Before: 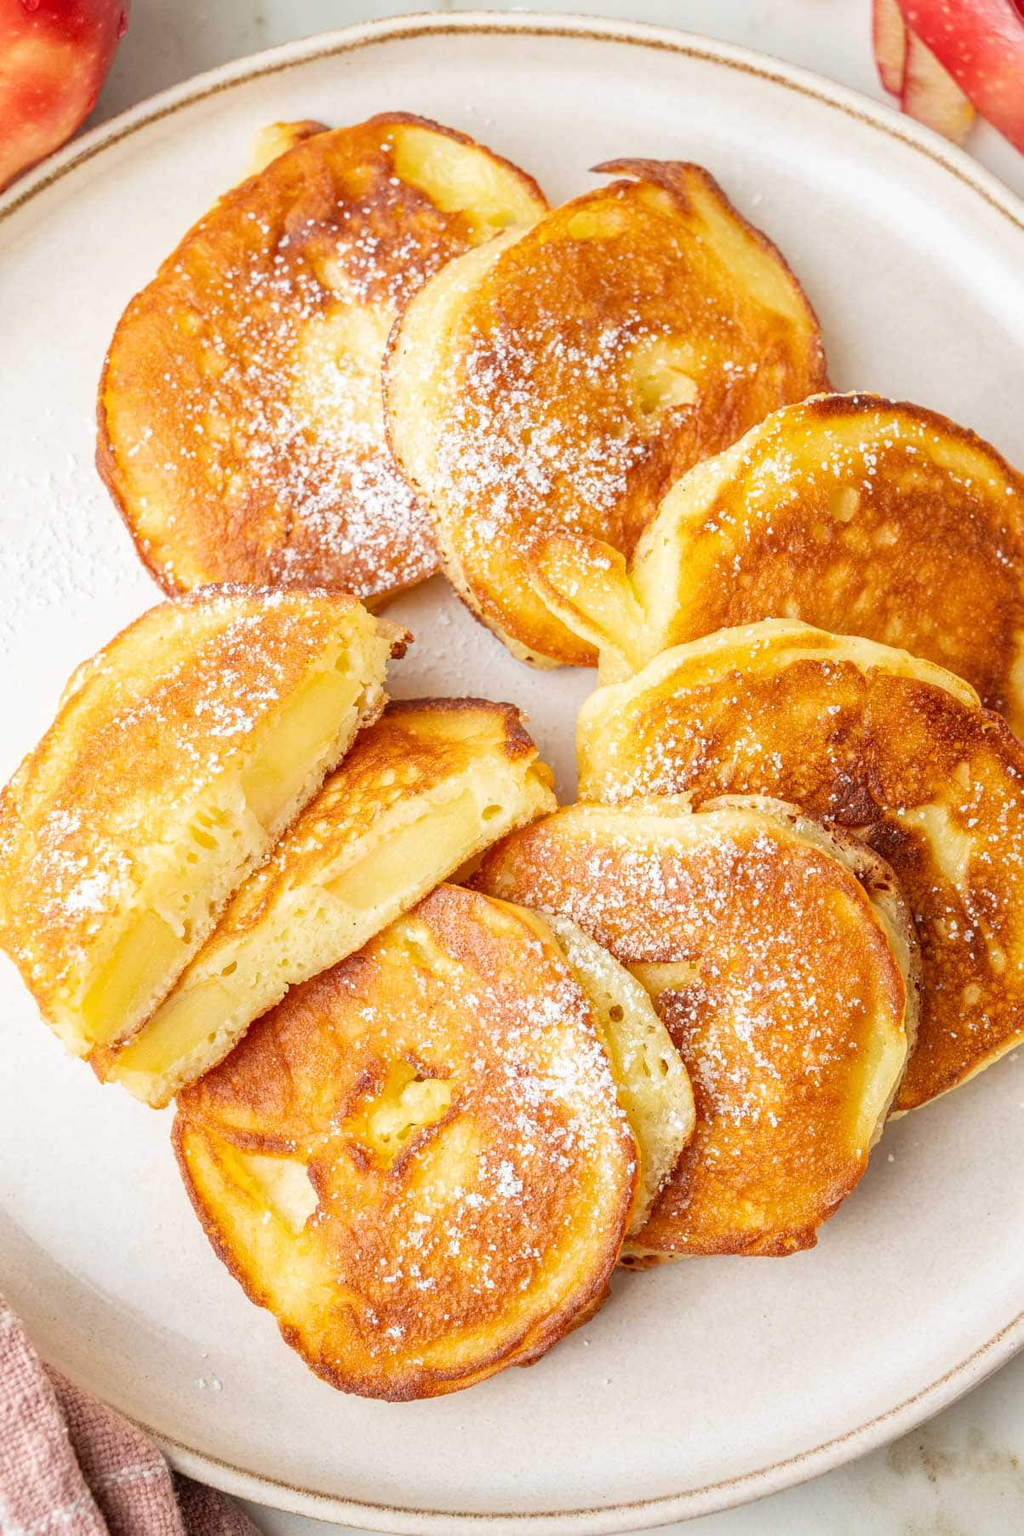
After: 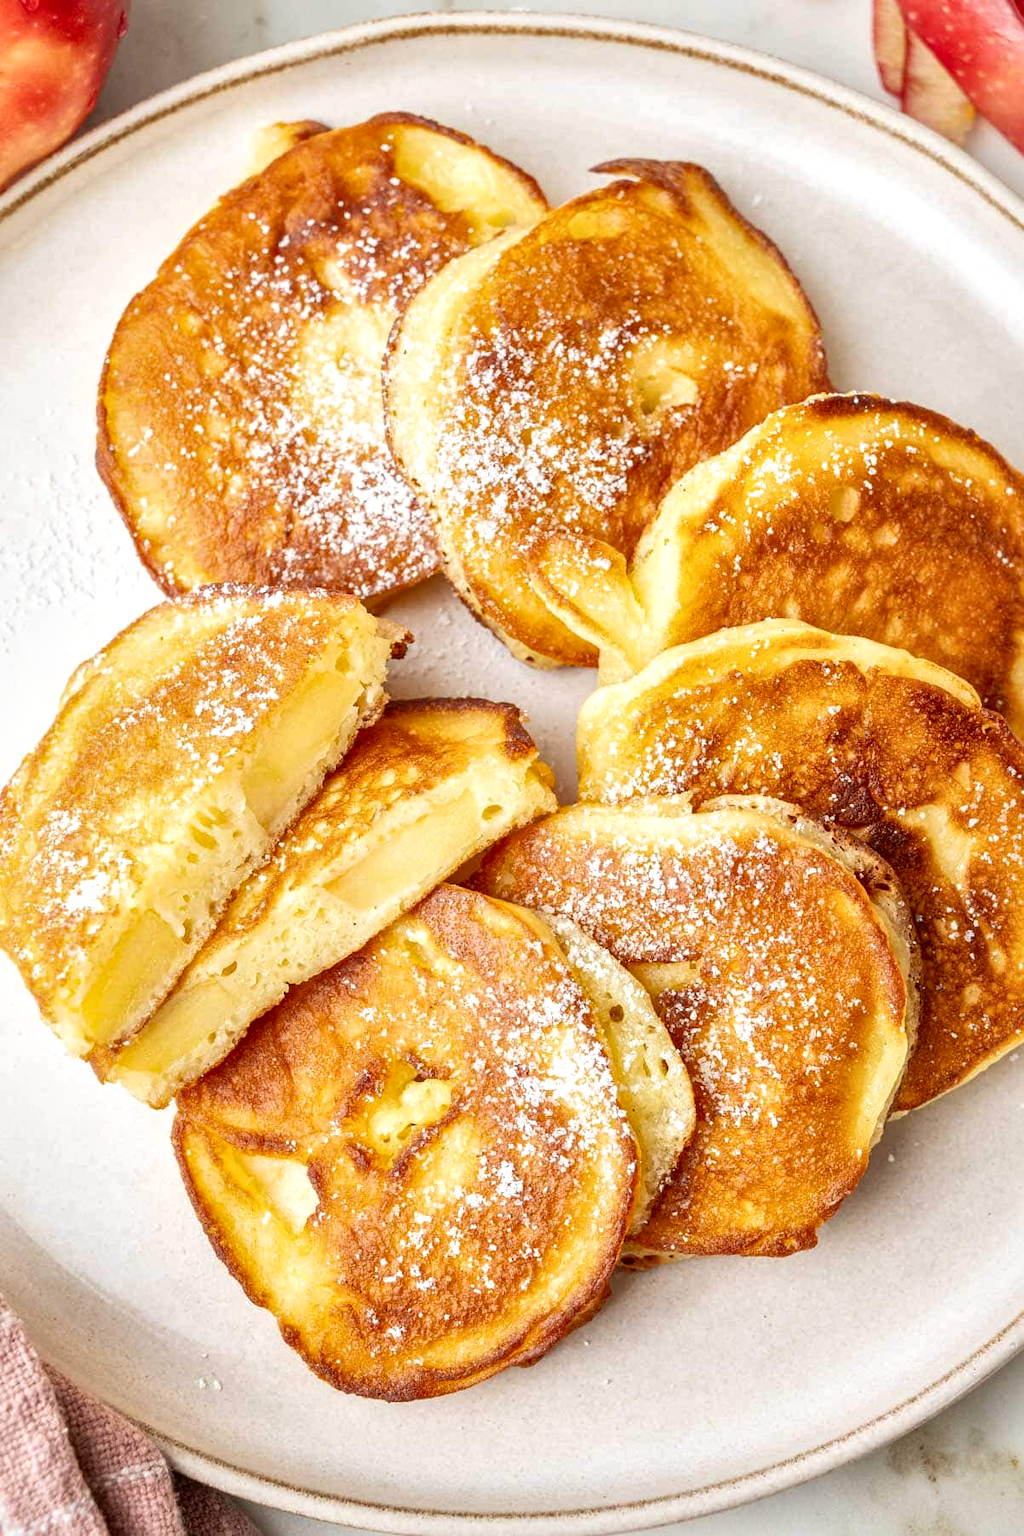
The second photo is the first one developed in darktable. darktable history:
local contrast: mode bilateral grid, contrast 25, coarseness 61, detail 152%, midtone range 0.2
